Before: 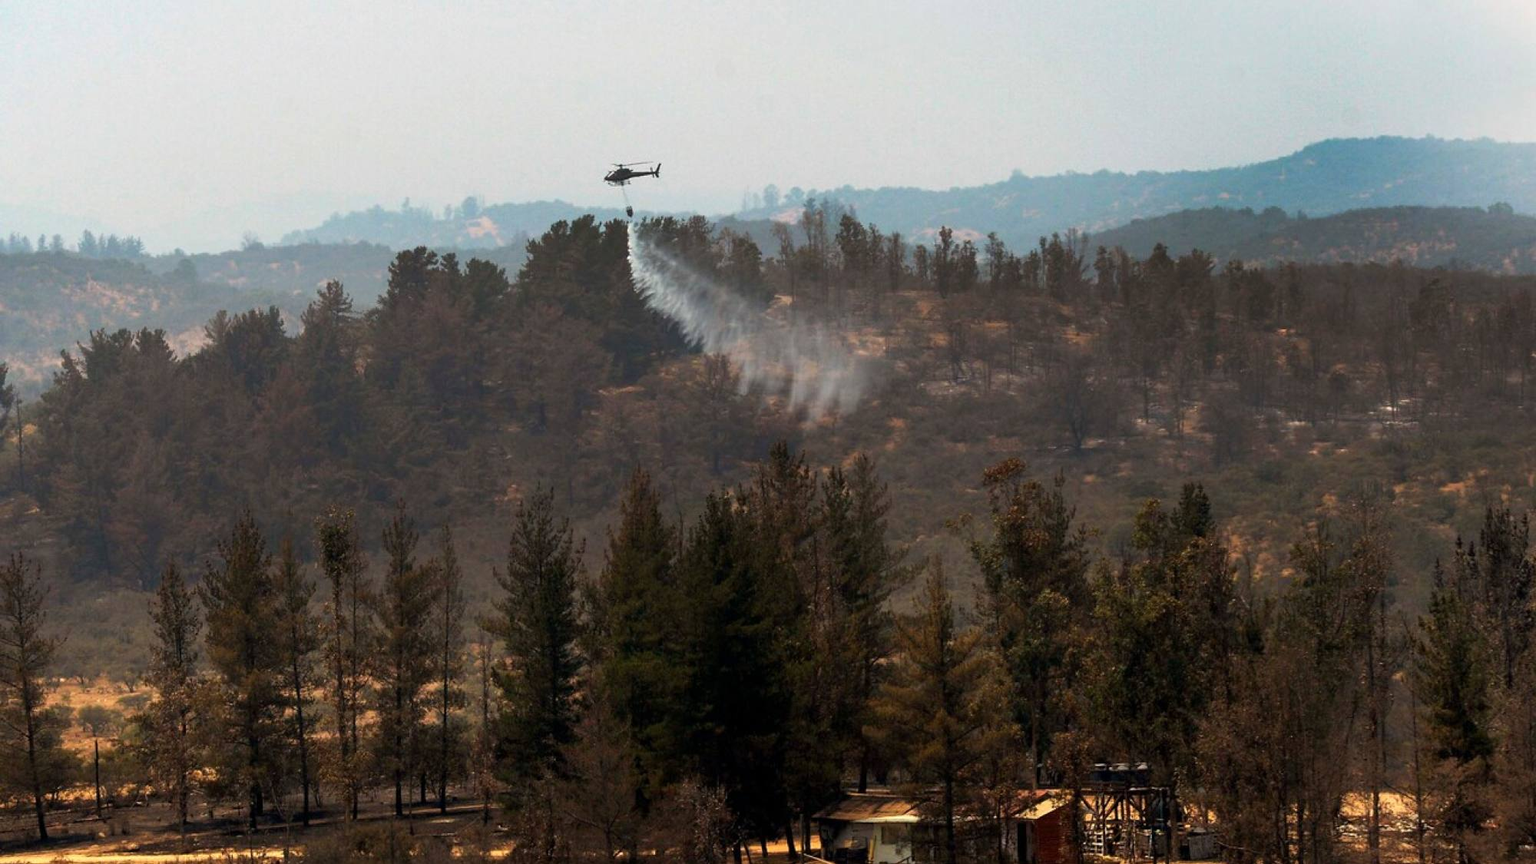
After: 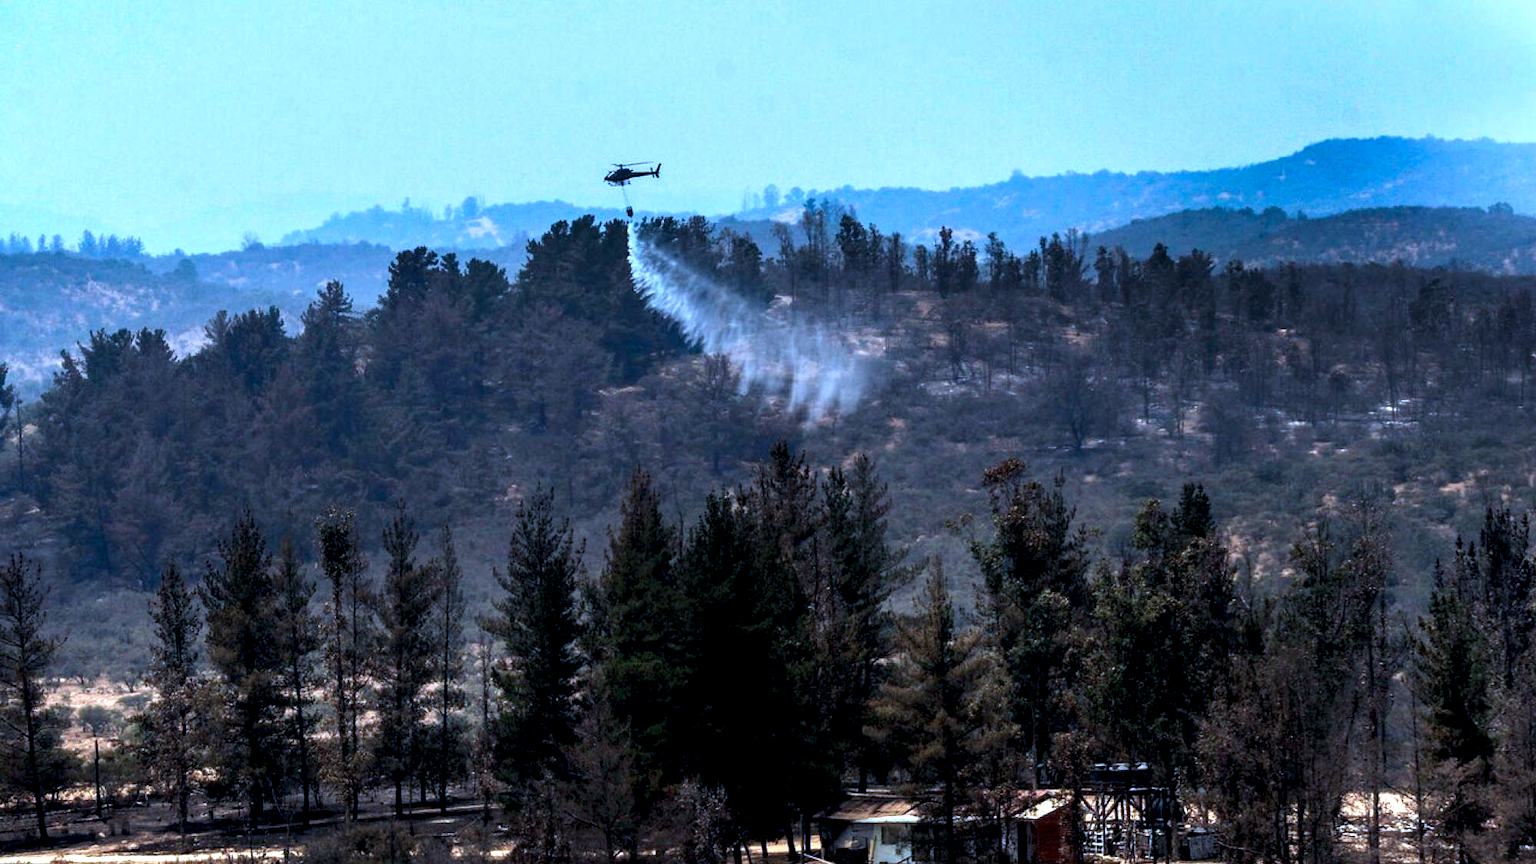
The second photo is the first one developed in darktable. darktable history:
local contrast: highlights 80%, shadows 57%, detail 175%, midtone range 0.606
color calibration: illuminant as shot in camera, x 0.44, y 0.413, temperature 2864.1 K
